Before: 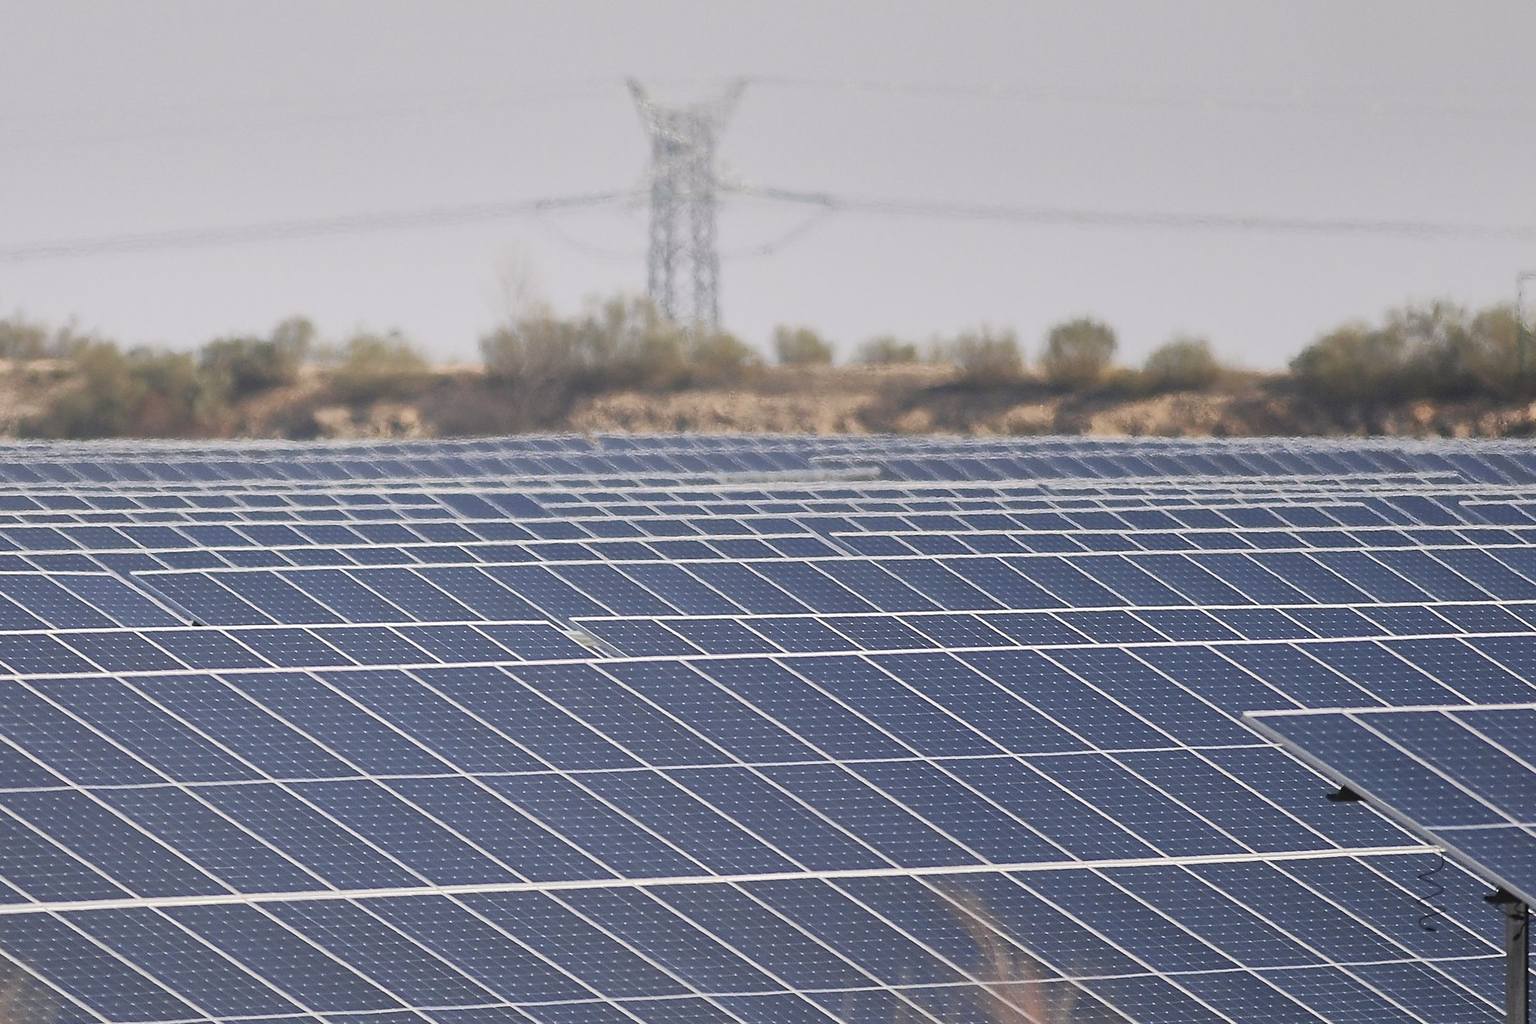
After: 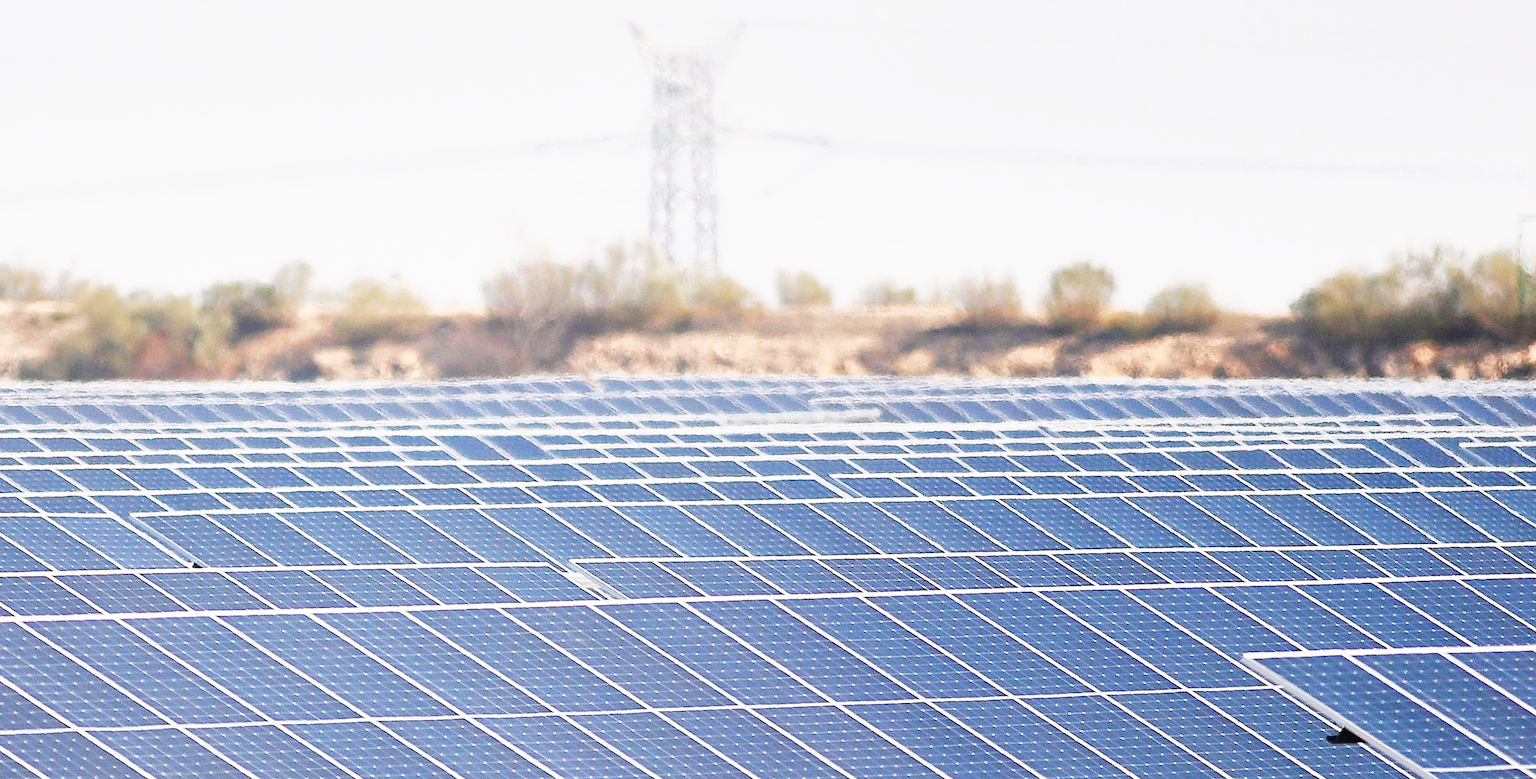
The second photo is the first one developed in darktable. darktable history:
base curve: curves: ch0 [(0, 0) (0.007, 0.004) (0.027, 0.03) (0.046, 0.07) (0.207, 0.54) (0.442, 0.872) (0.673, 0.972) (1, 1)], preserve colors none
crop: top 5.728%, bottom 18.092%
